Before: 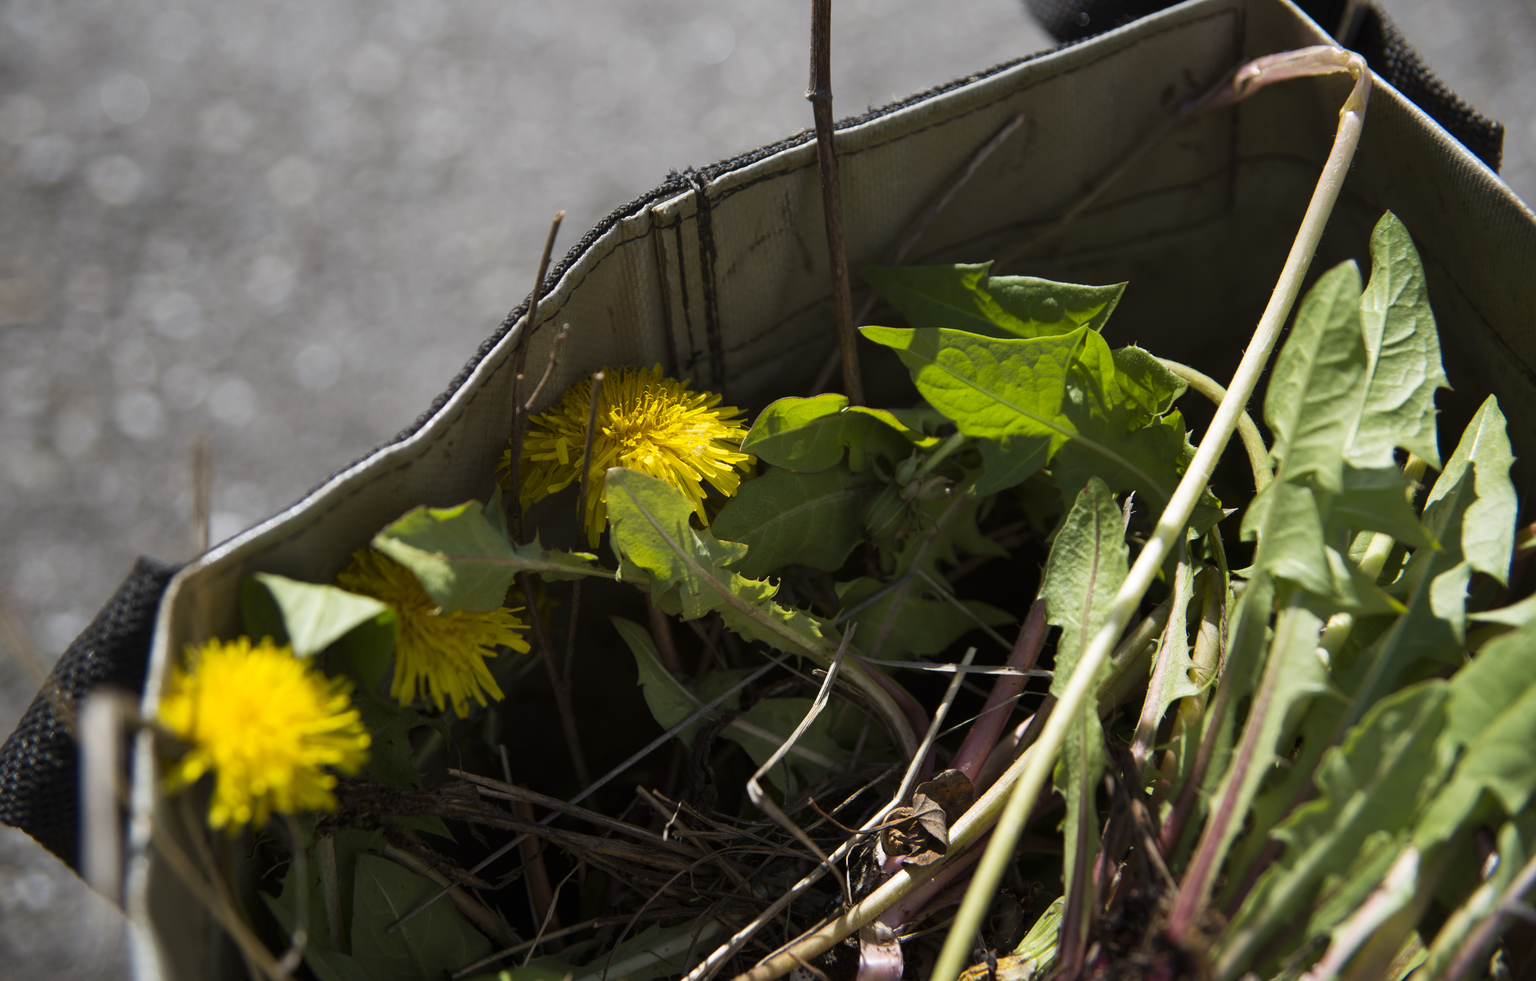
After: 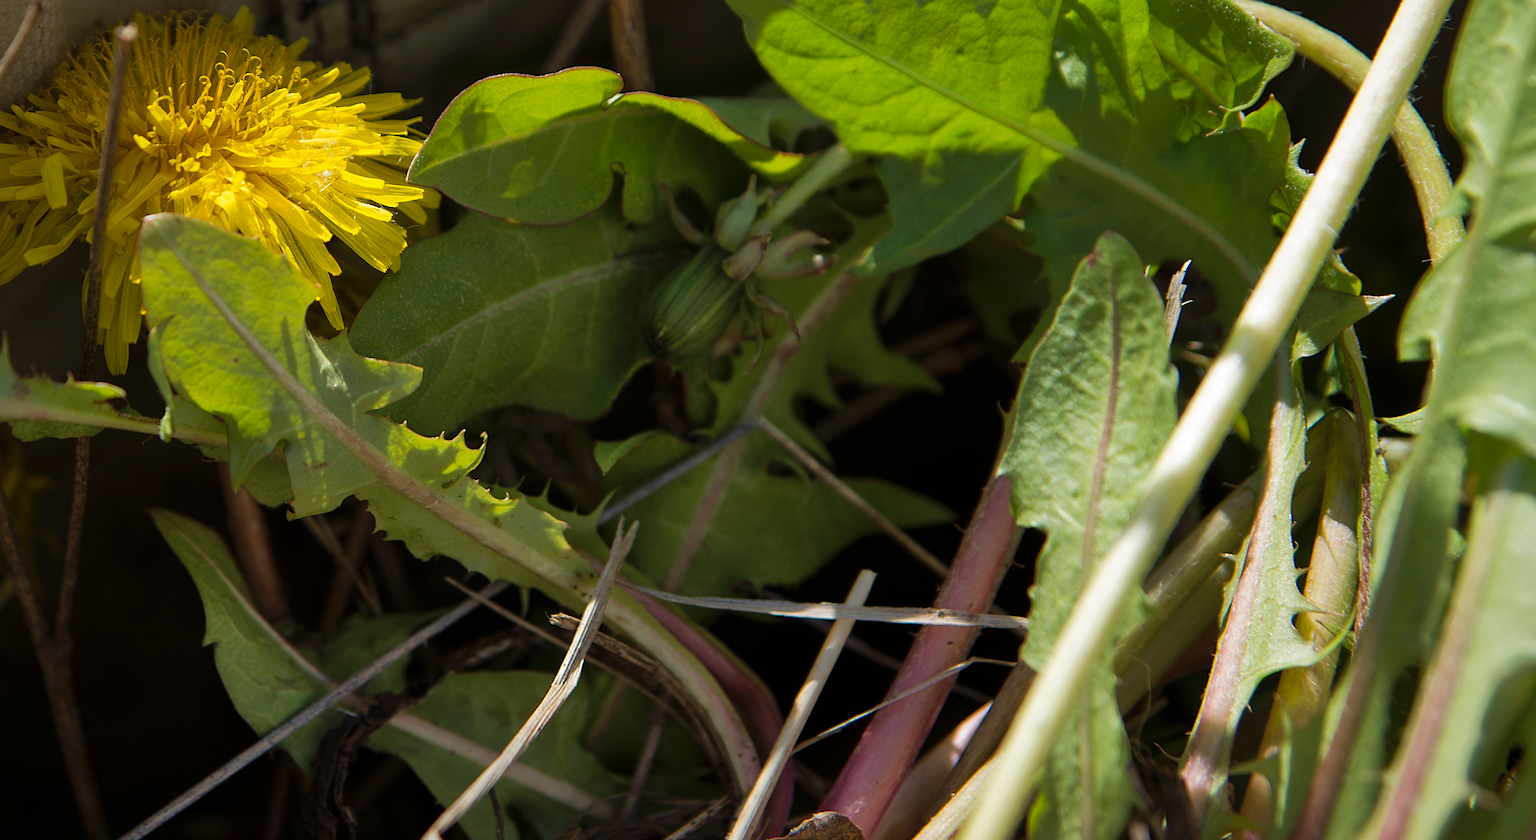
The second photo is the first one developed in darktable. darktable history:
shadows and highlights: on, module defaults
sharpen: on, module defaults
crop: left 34.846%, top 36.687%, right 14.728%, bottom 20.066%
